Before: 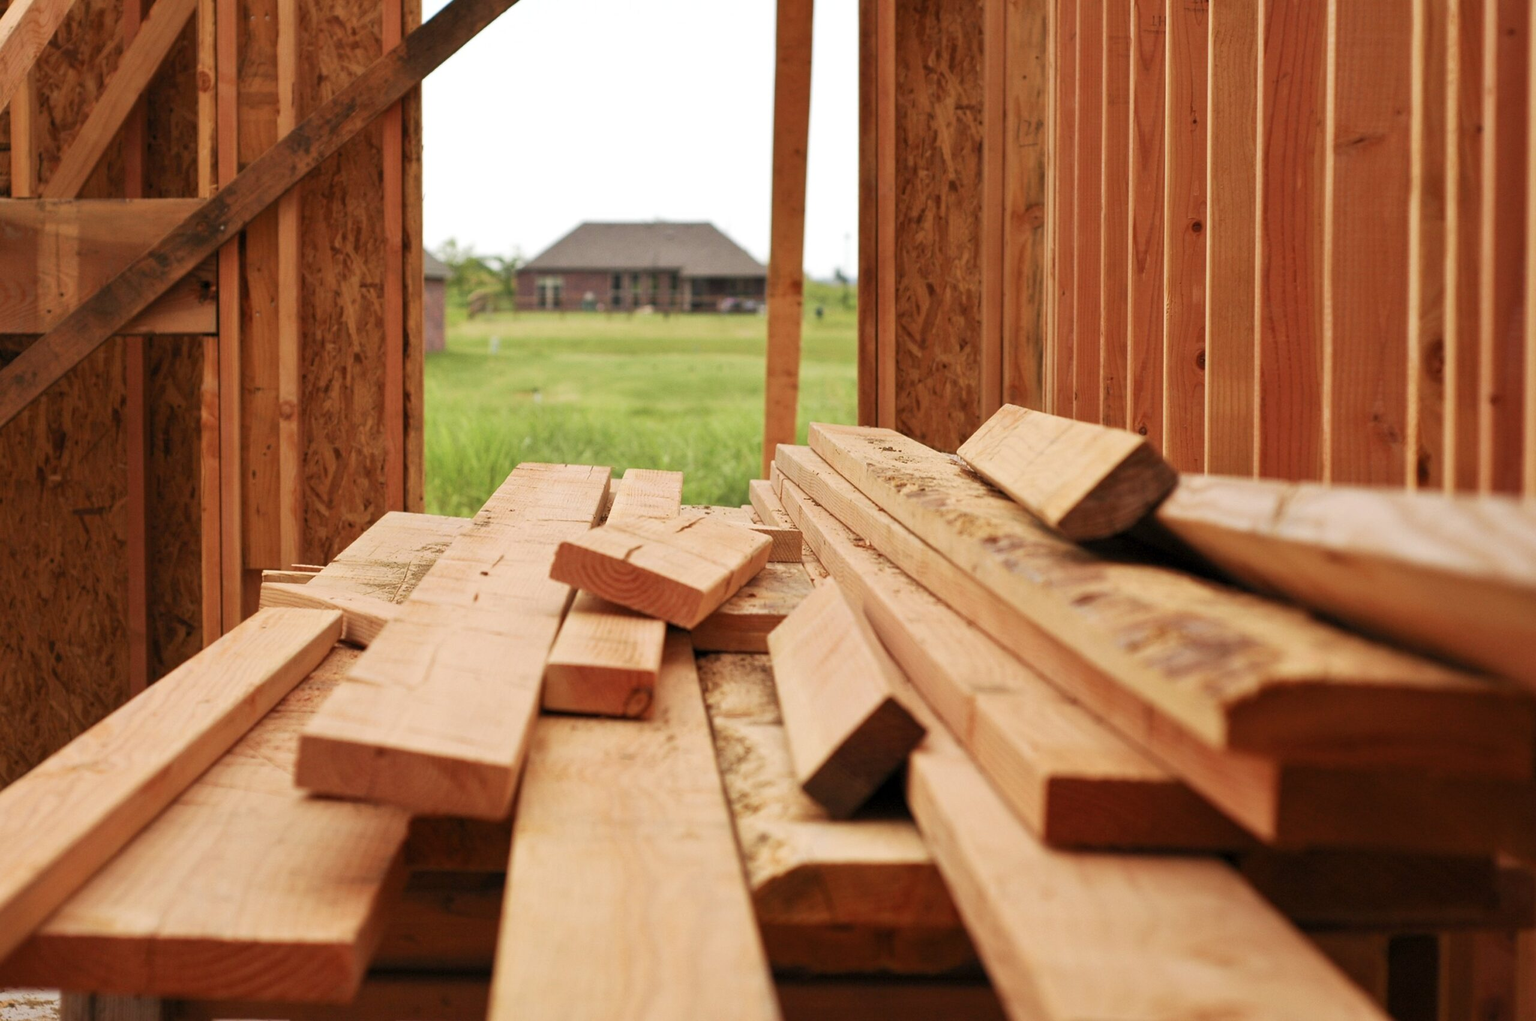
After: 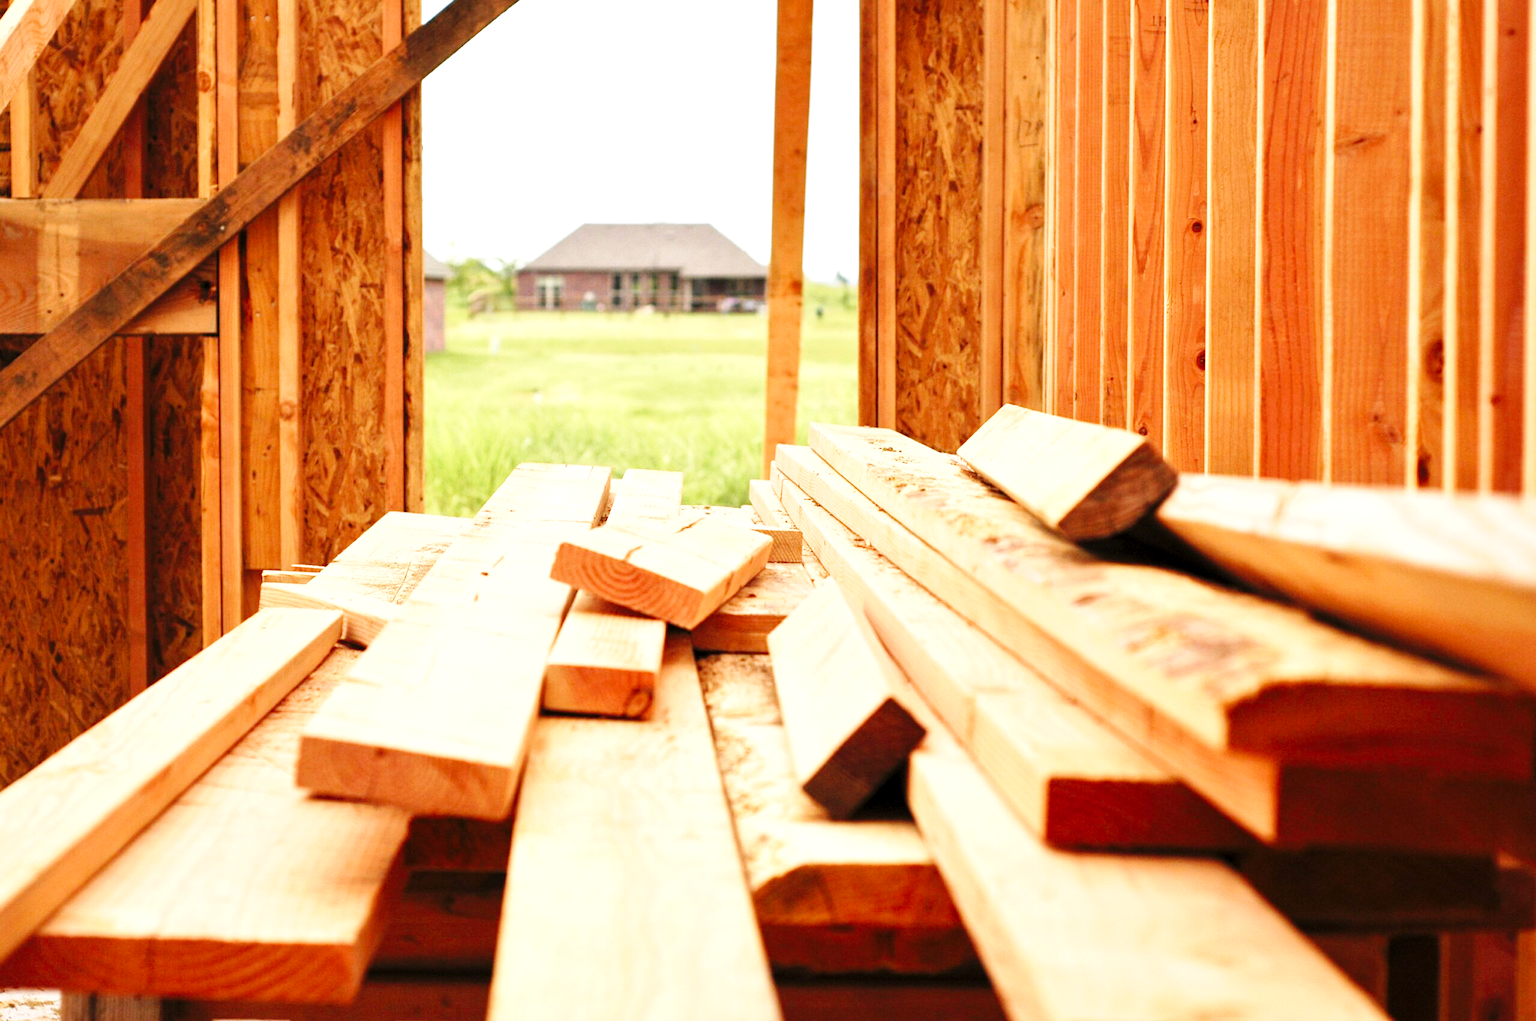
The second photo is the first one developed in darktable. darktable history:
base curve: curves: ch0 [(0, 0) (0.036, 0.025) (0.121, 0.166) (0.206, 0.329) (0.605, 0.79) (1, 1)], preserve colors none
exposure: black level correction 0.001, exposure 0.964 EV, compensate exposure bias true, compensate highlight preservation false
